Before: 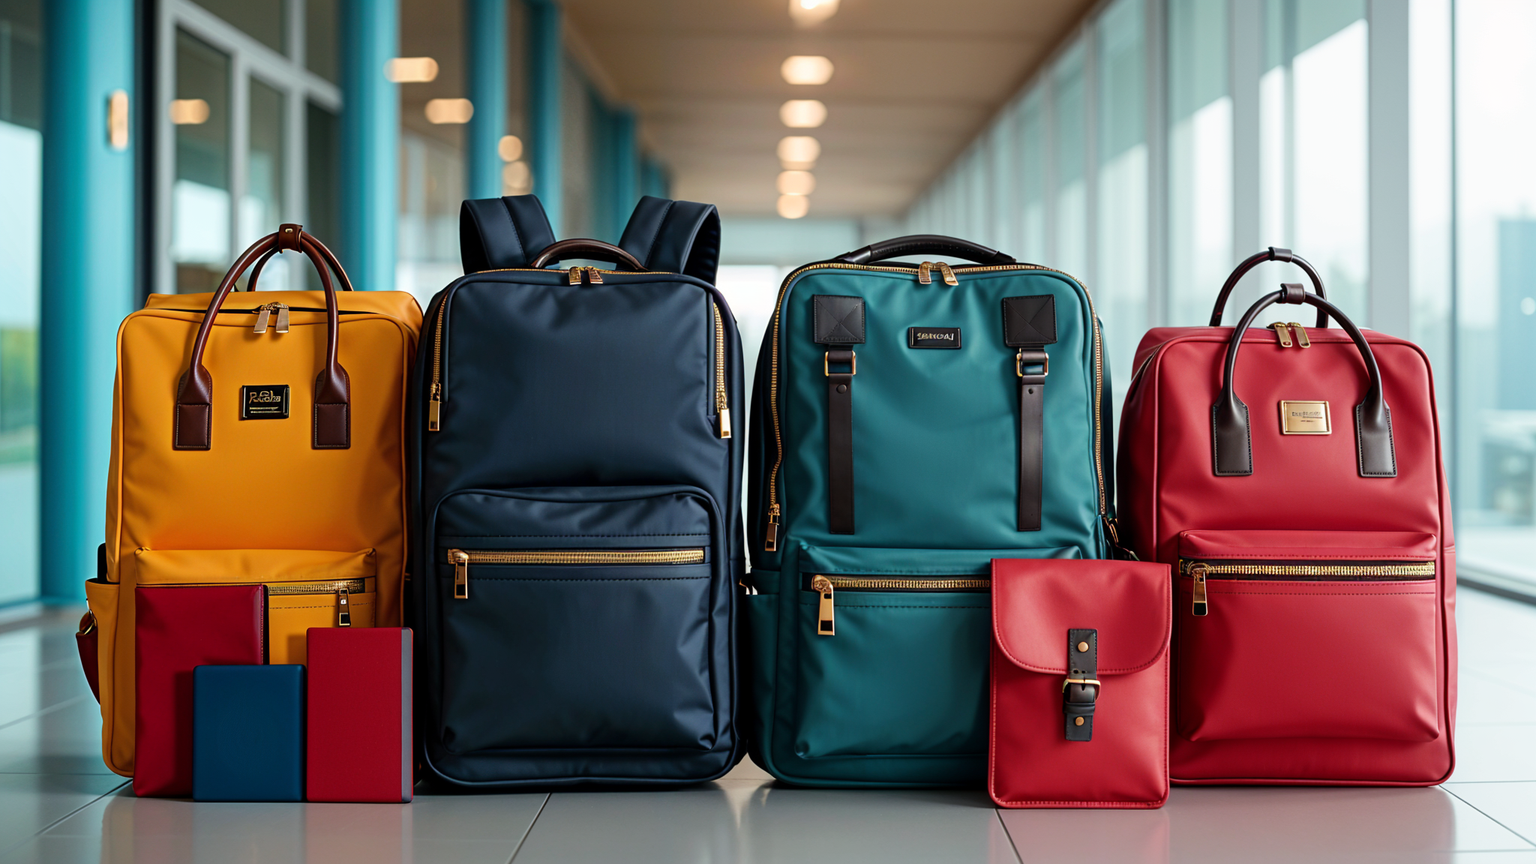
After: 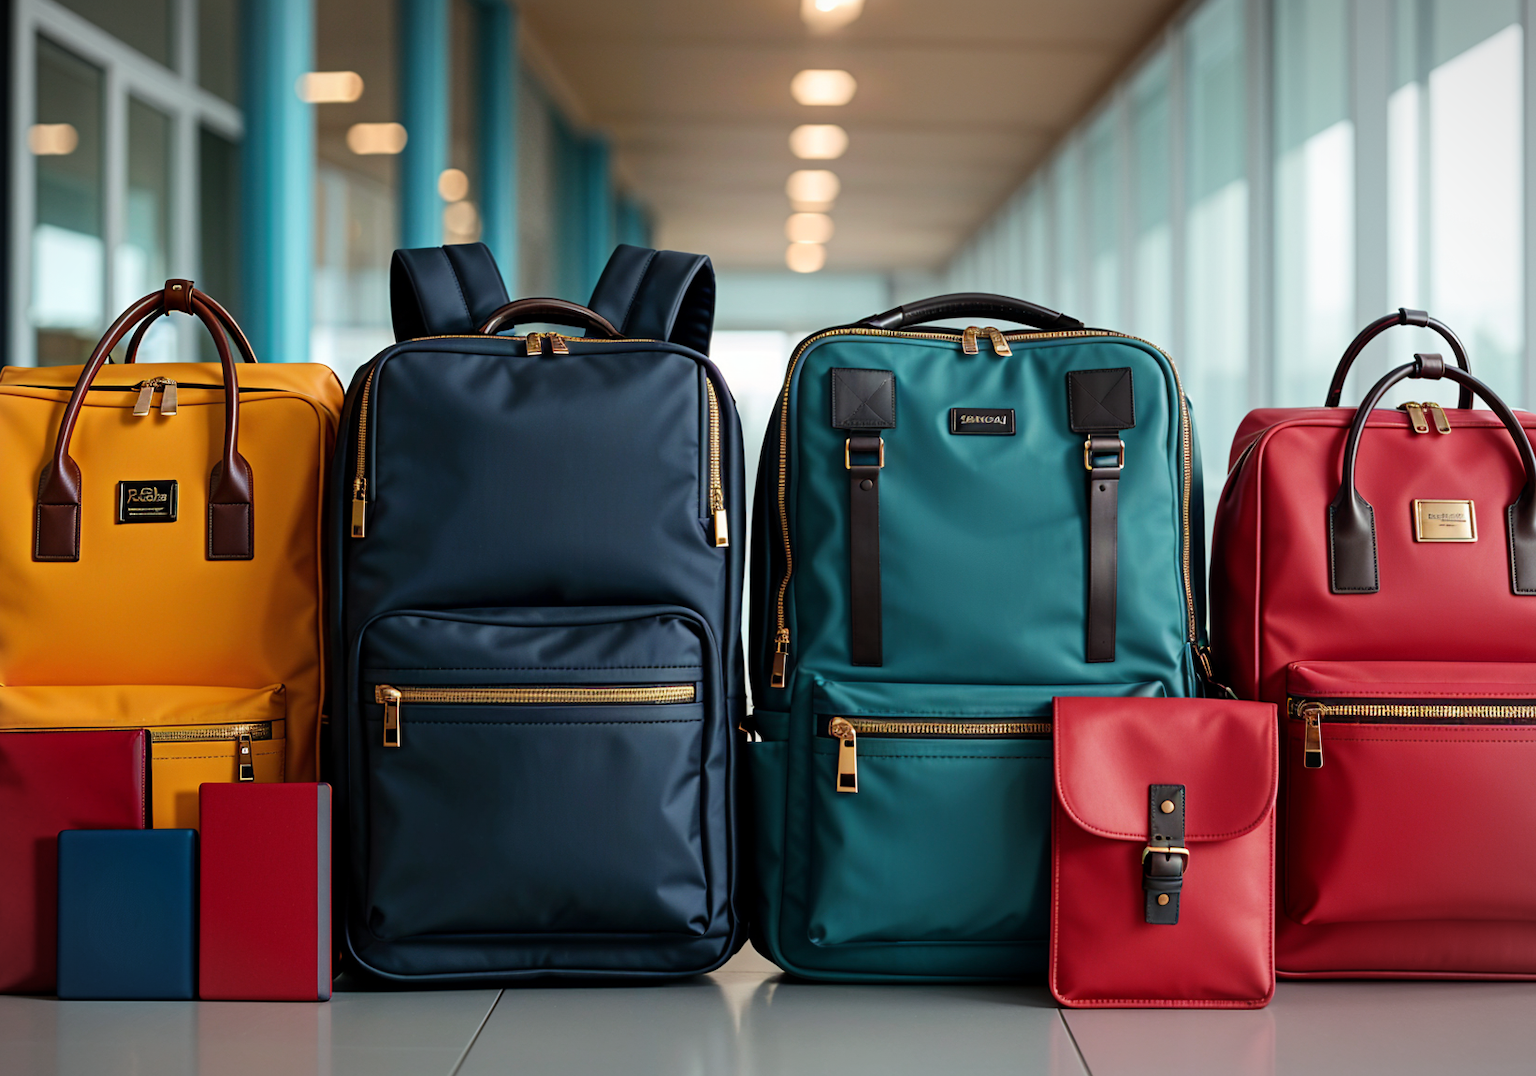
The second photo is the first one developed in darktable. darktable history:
crop and rotate: left 9.597%, right 10.195%
vignetting: fall-off start 100%, brightness -0.282, width/height ratio 1.31
